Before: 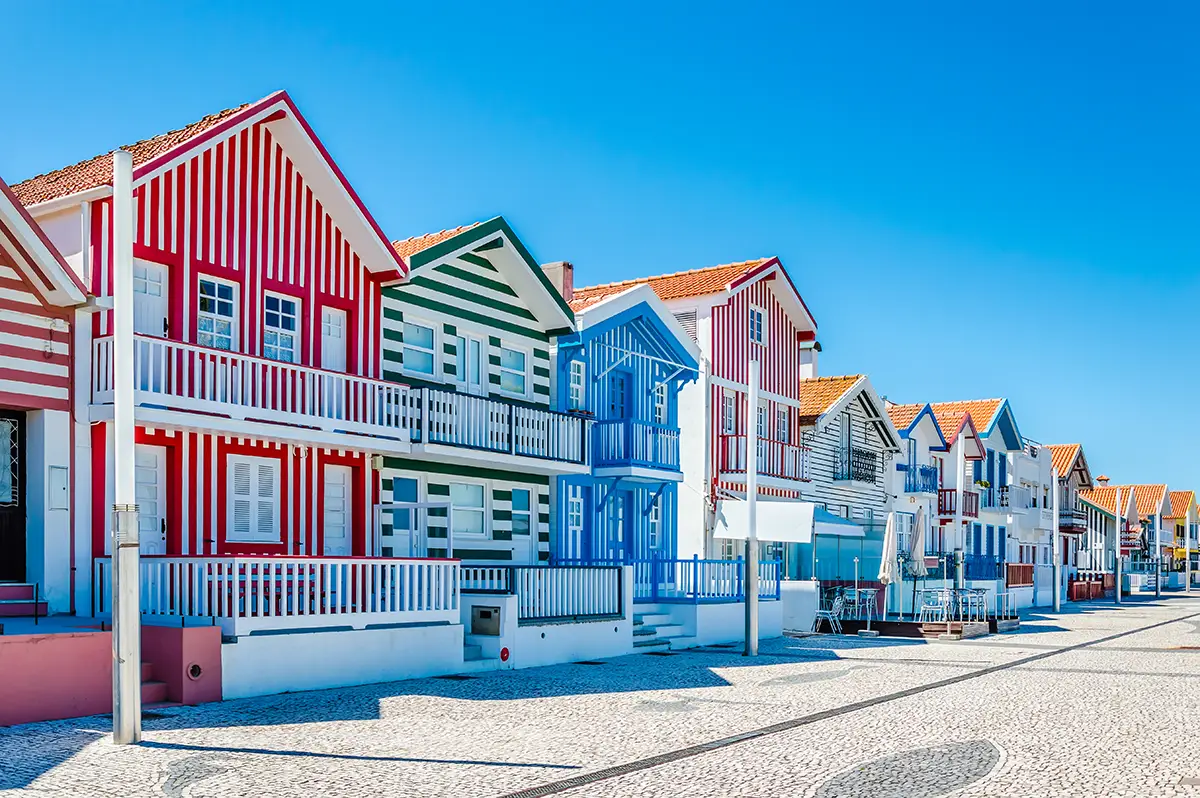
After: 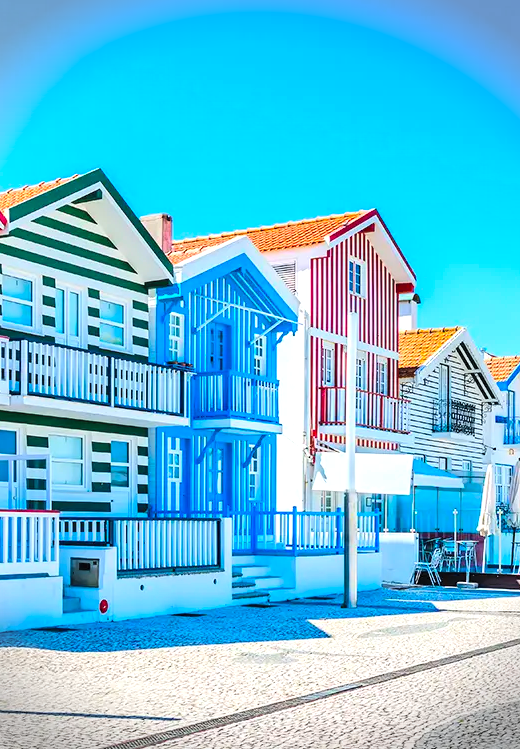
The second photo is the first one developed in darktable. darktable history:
tone equalizer: -8 EV -0.417 EV, -7 EV -0.389 EV, -6 EV -0.333 EV, -5 EV -0.222 EV, -3 EV 0.222 EV, -2 EV 0.333 EV, -1 EV 0.389 EV, +0 EV 0.417 EV, edges refinement/feathering 500, mask exposure compensation -1.57 EV, preserve details no
crop: left 33.452%, top 6.025%, right 23.155%
contrast brightness saturation: contrast 0.07, brightness 0.18, saturation 0.4
vignetting: fall-off start 88.03%, fall-off radius 24.9%
